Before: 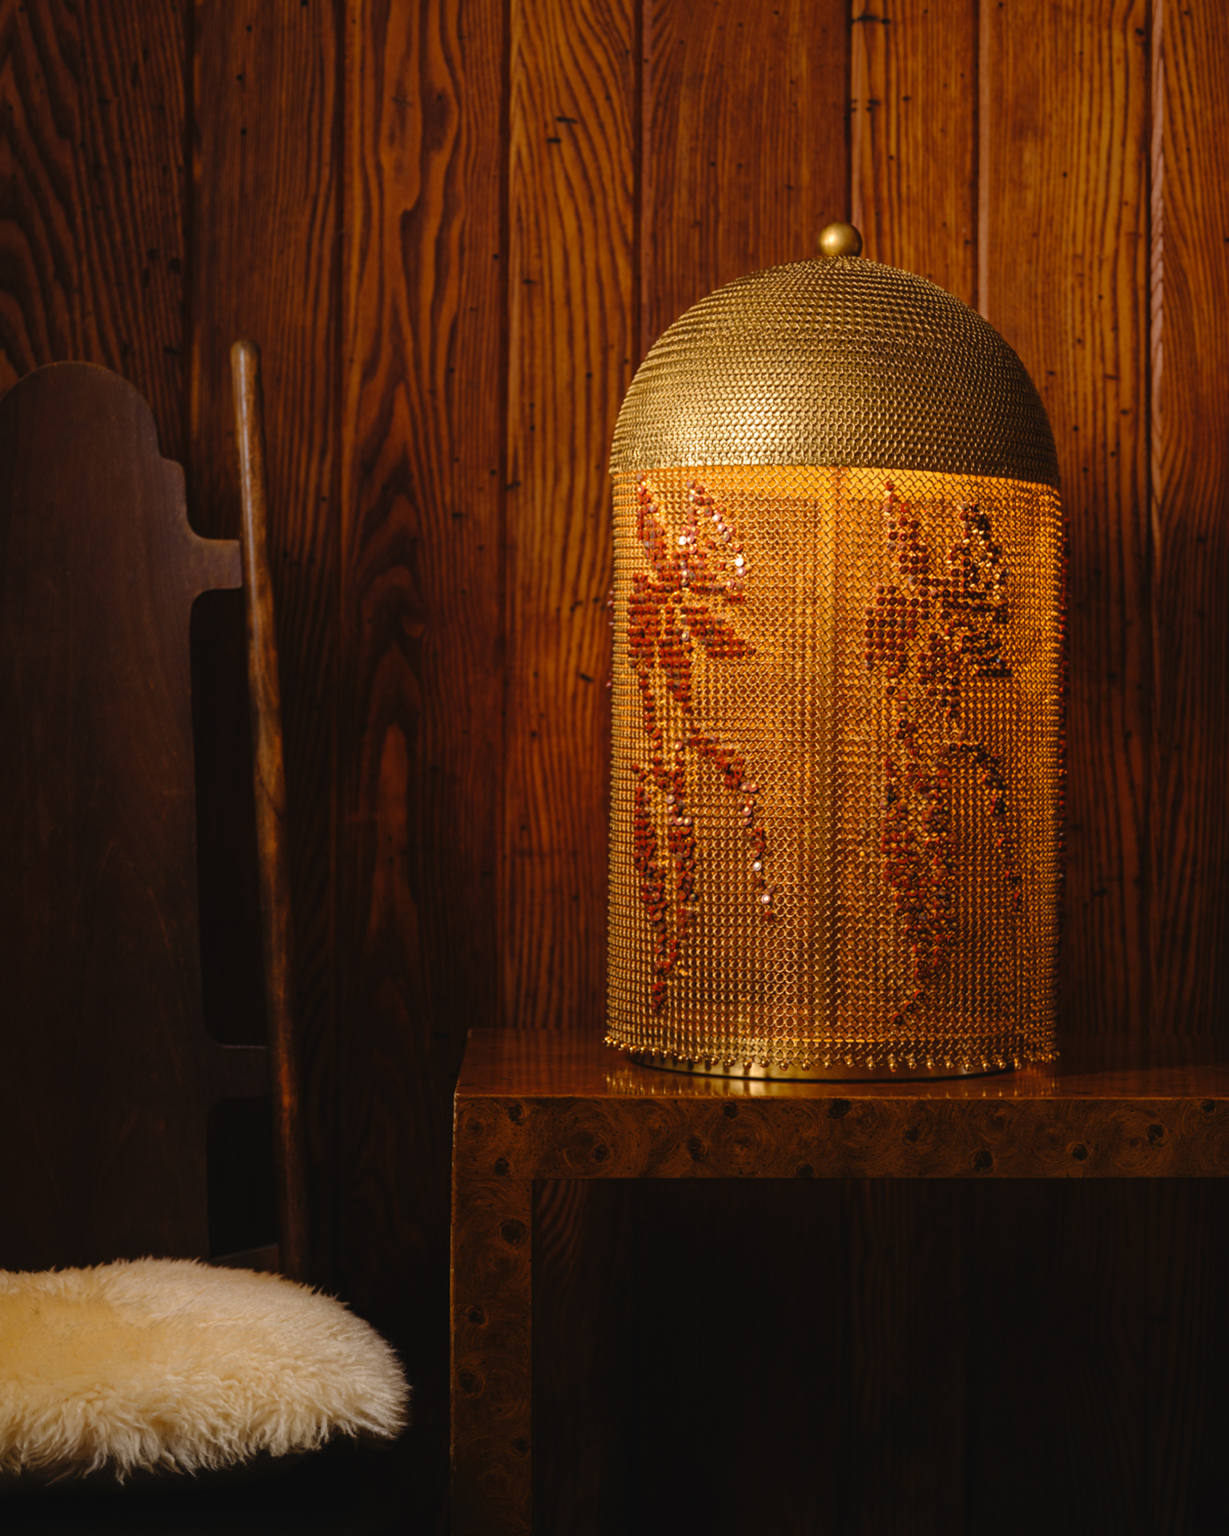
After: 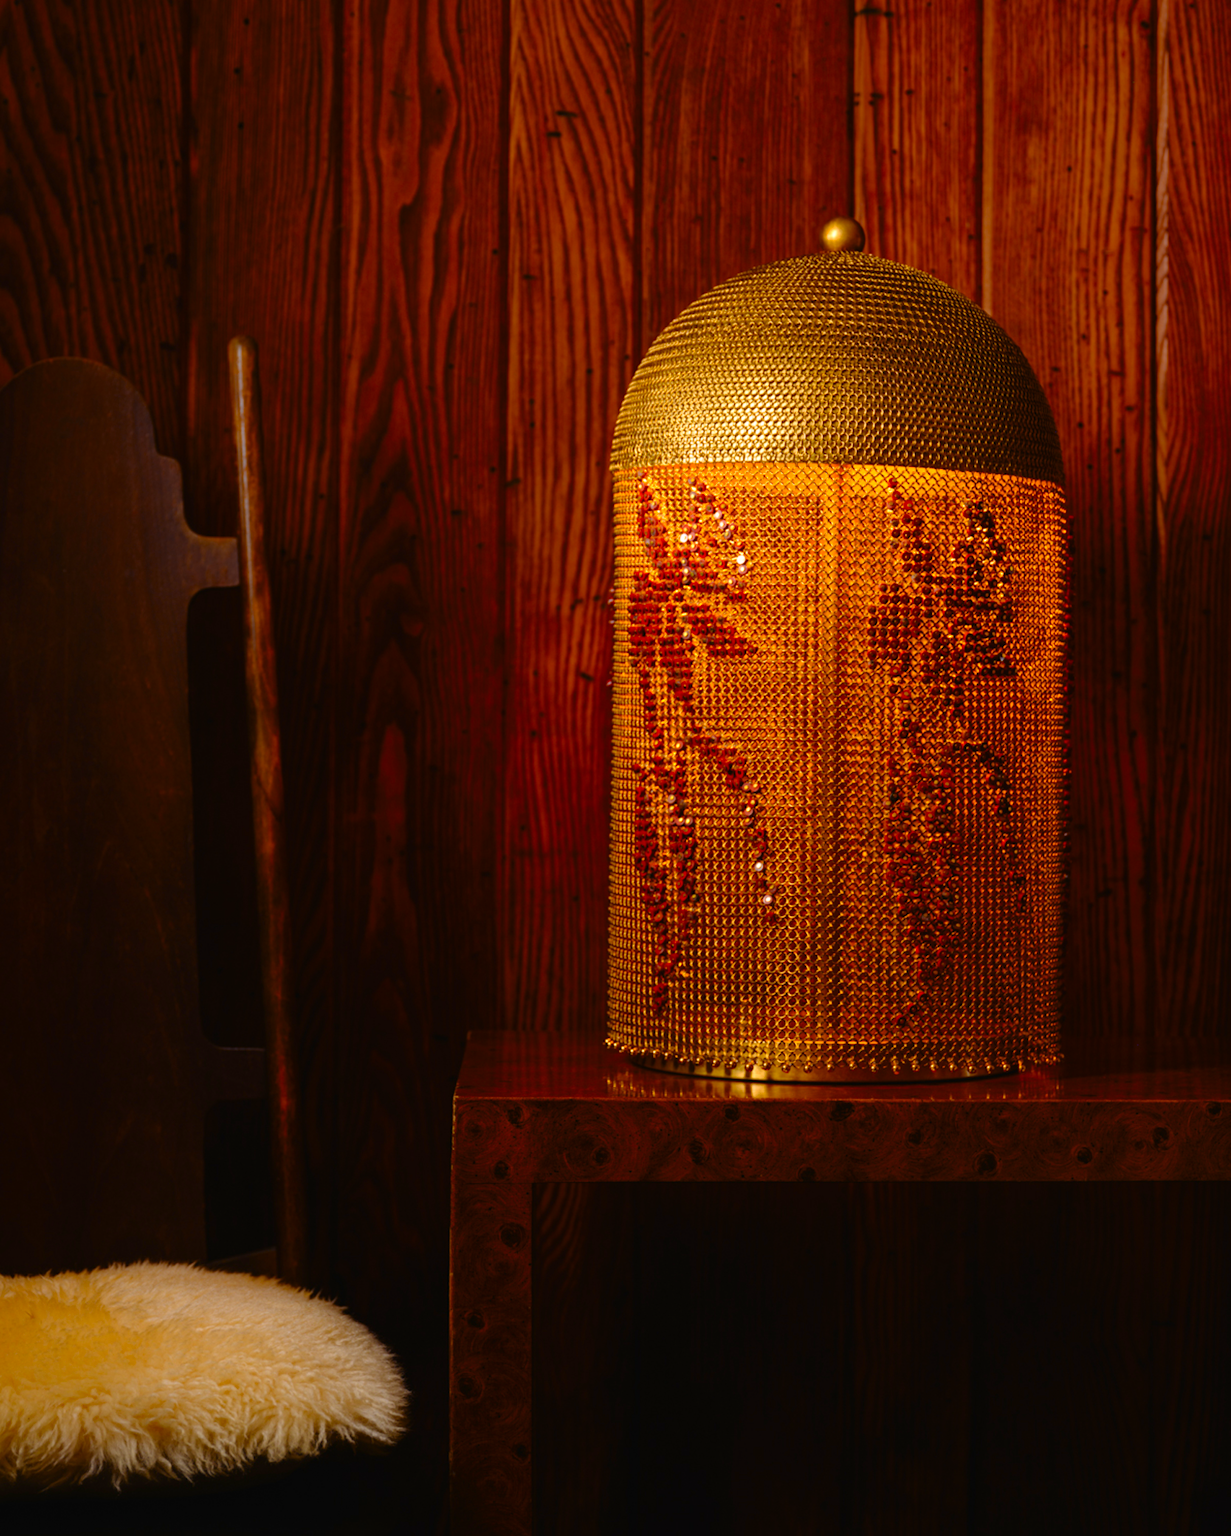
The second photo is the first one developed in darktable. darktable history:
color zones: curves: ch0 [(0.224, 0.526) (0.75, 0.5)]; ch1 [(0.055, 0.526) (0.224, 0.761) (0.377, 0.526) (0.75, 0.5)]
contrast brightness saturation: brightness -0.09
crop: left 0.434%, top 0.485%, right 0.244%, bottom 0.386%
